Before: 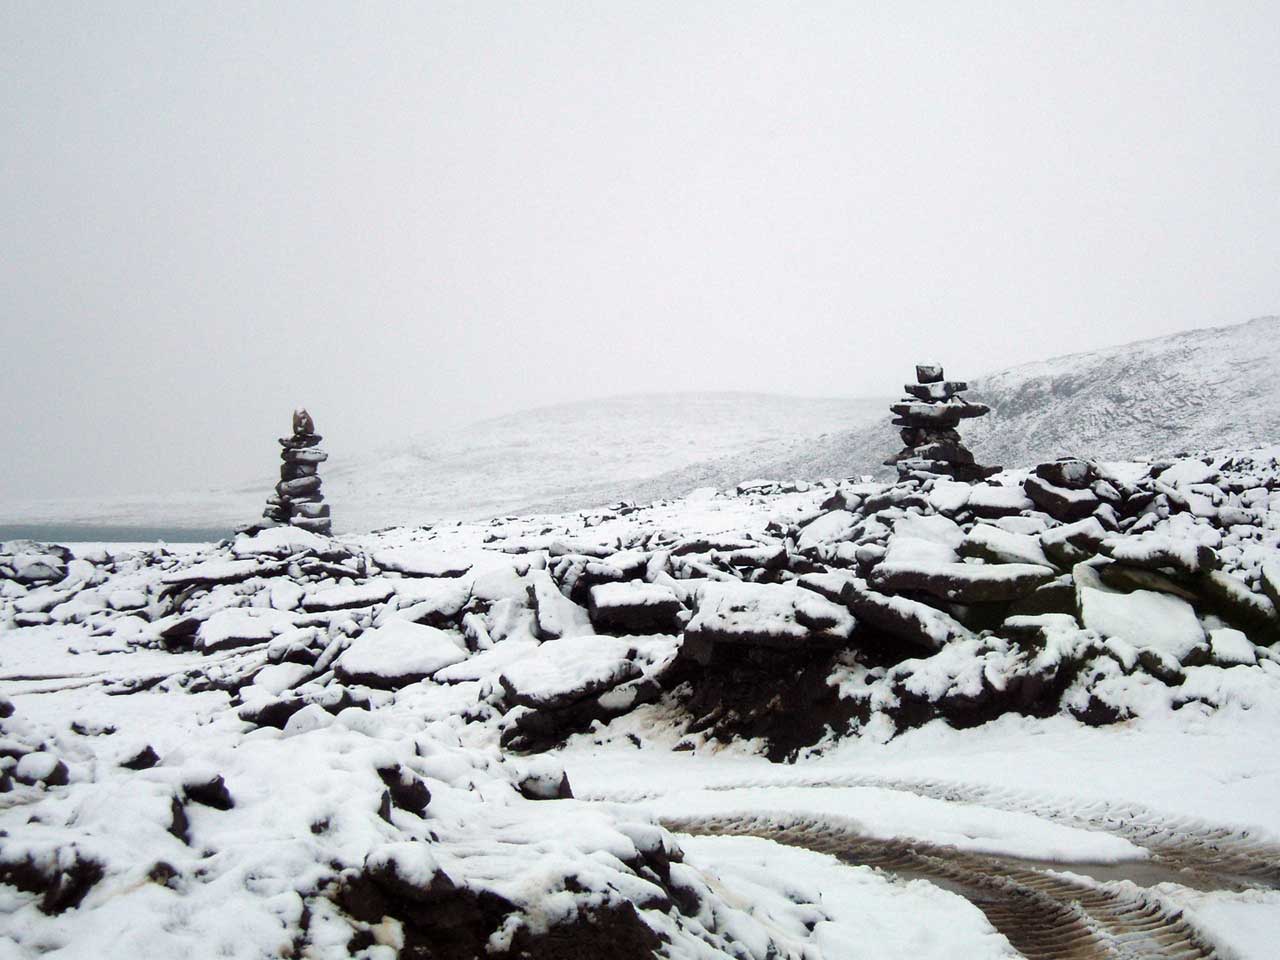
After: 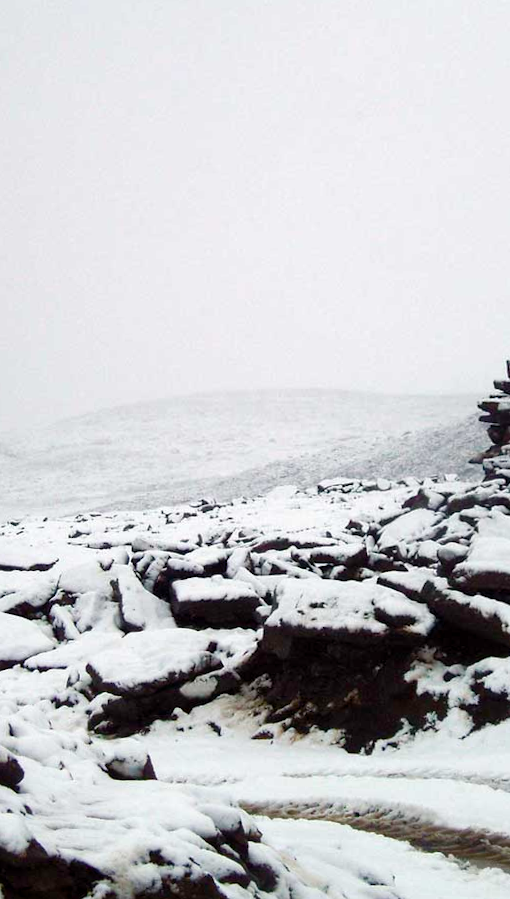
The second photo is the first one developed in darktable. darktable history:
rotate and perspective: rotation 0.062°, lens shift (vertical) 0.115, lens shift (horizontal) -0.133, crop left 0.047, crop right 0.94, crop top 0.061, crop bottom 0.94
color balance rgb: perceptual saturation grading › global saturation 20%, perceptual saturation grading › highlights -25%, perceptual saturation grading › shadows 50%
crop: left 28.583%, right 29.231%
